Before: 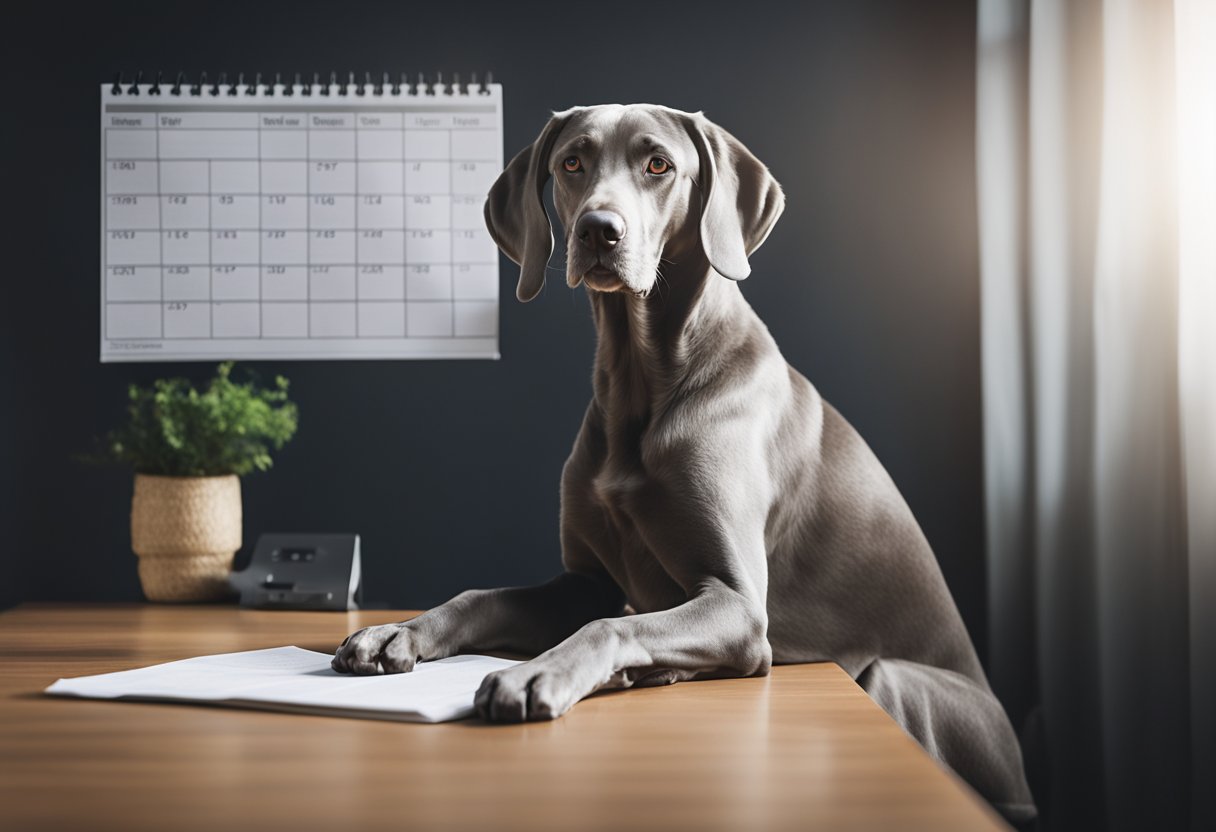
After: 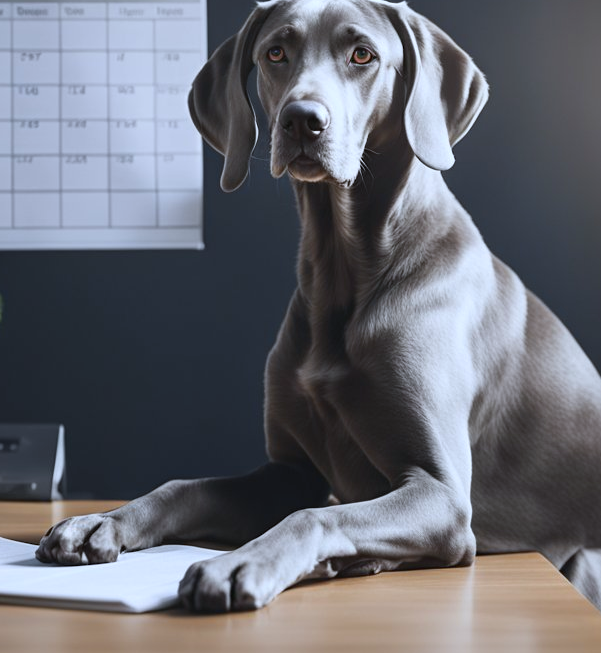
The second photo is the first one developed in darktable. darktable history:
crop and rotate: angle 0.02°, left 24.353%, top 13.219%, right 26.156%, bottom 8.224%
white balance: red 0.931, blue 1.11
color balance: input saturation 99%
